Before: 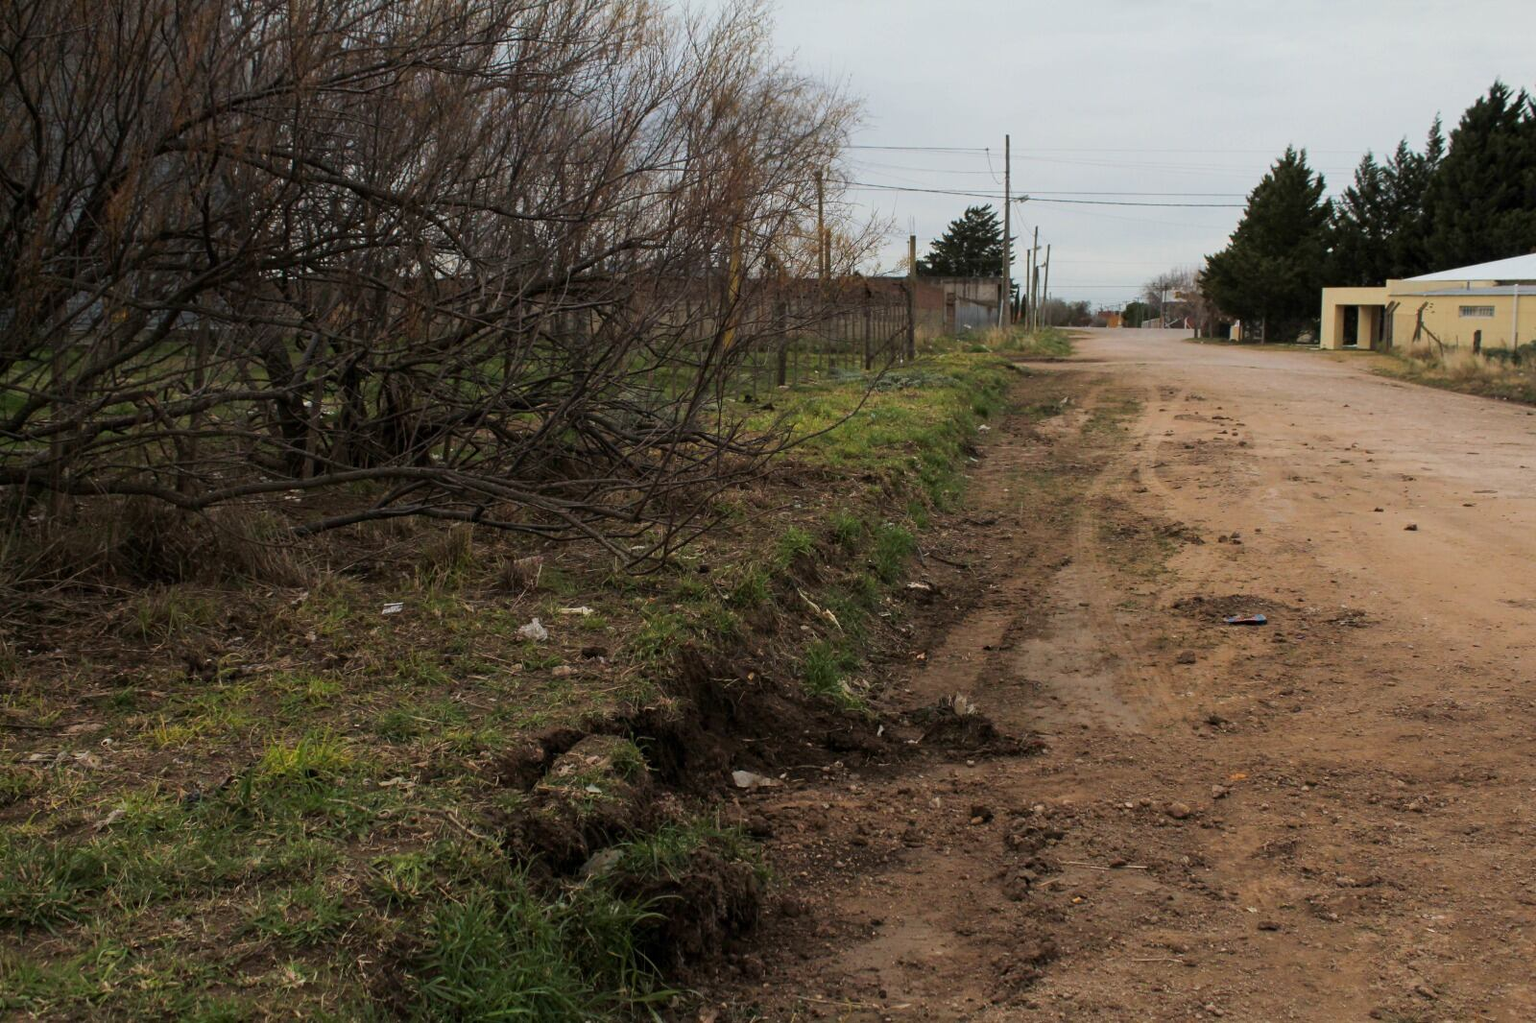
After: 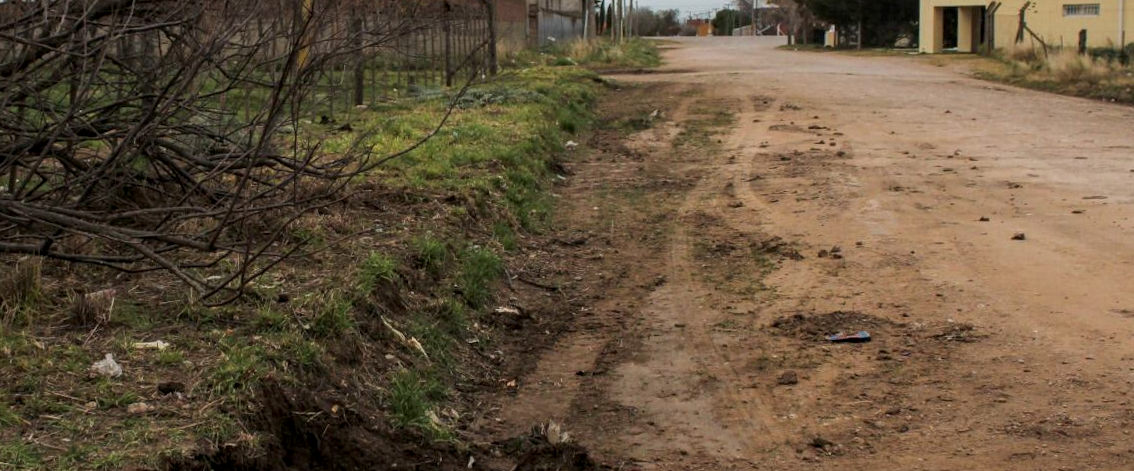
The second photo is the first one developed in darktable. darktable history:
exposure: black level correction 0, compensate exposure bias true, compensate highlight preservation false
rotate and perspective: rotation -1.42°, crop left 0.016, crop right 0.984, crop top 0.035, crop bottom 0.965
crop and rotate: left 27.938%, top 27.046%, bottom 27.046%
local contrast: on, module defaults
